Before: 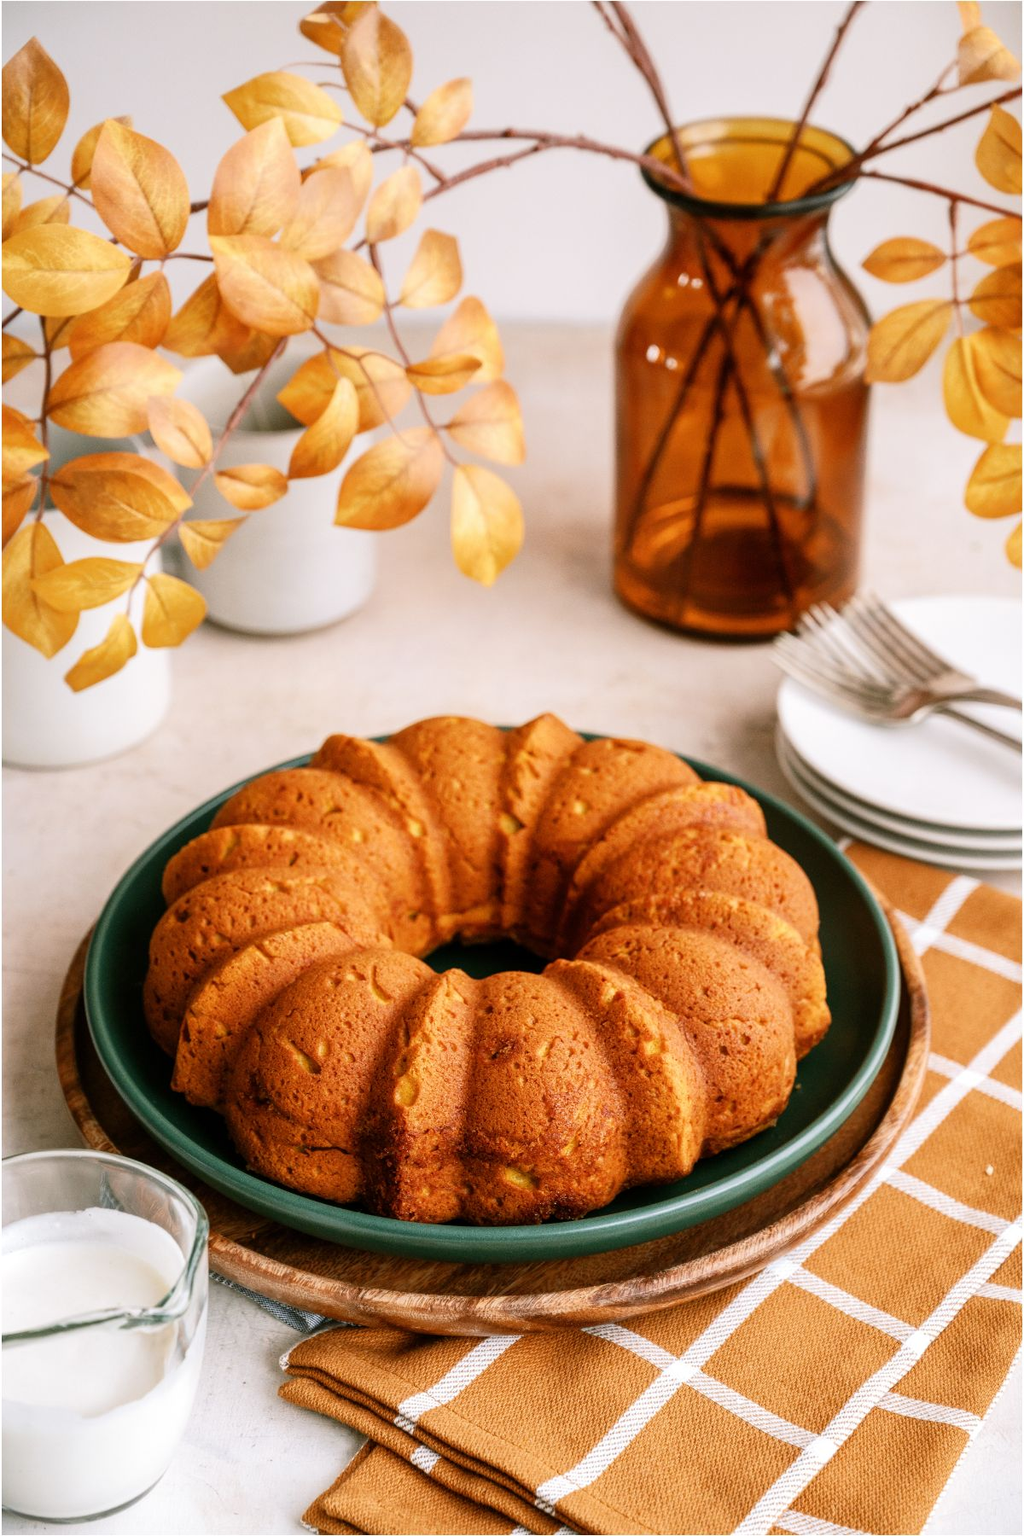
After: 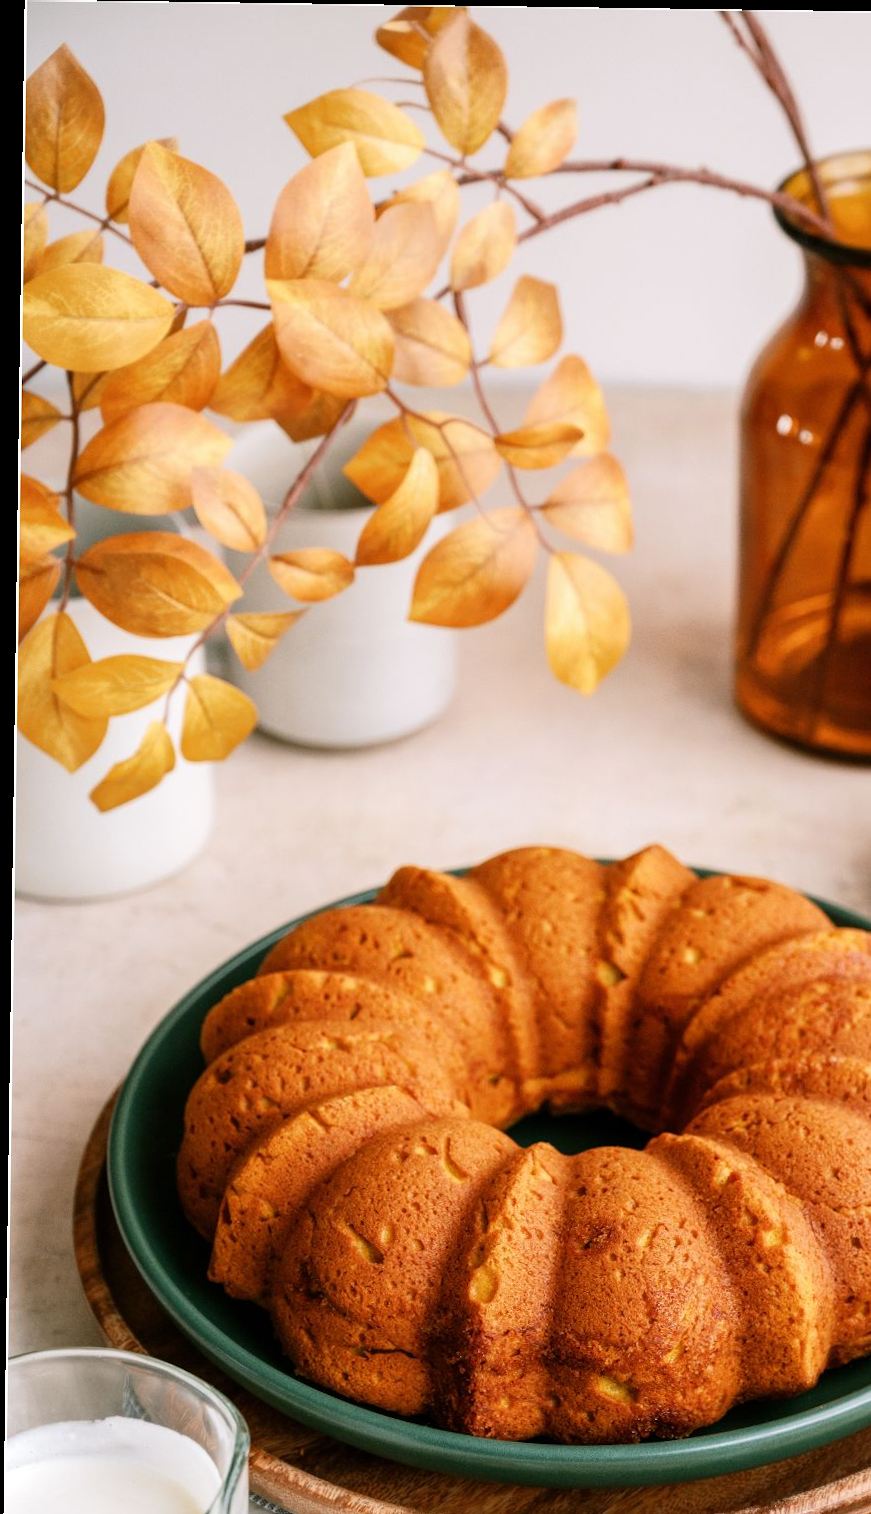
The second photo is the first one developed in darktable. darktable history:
crop: right 28.885%, bottom 16.626%
rotate and perspective: rotation 0.8°, automatic cropping off
